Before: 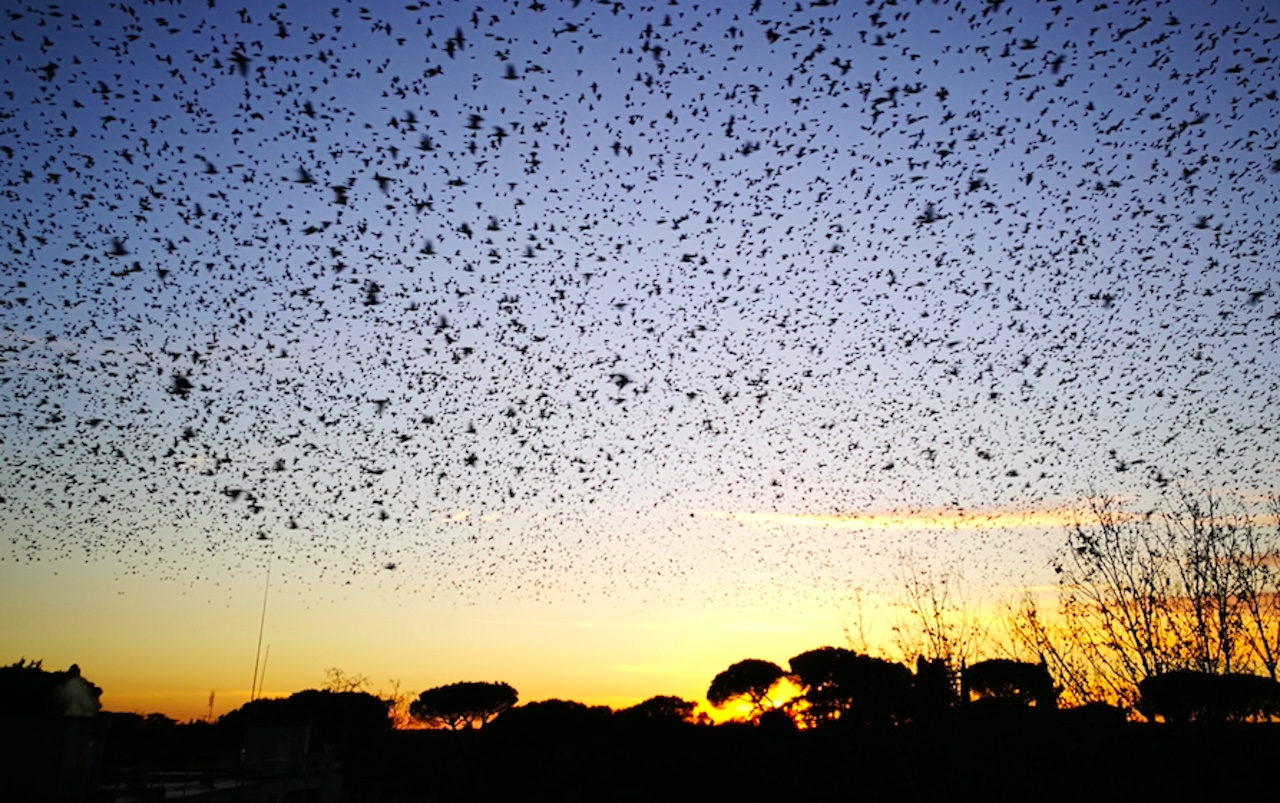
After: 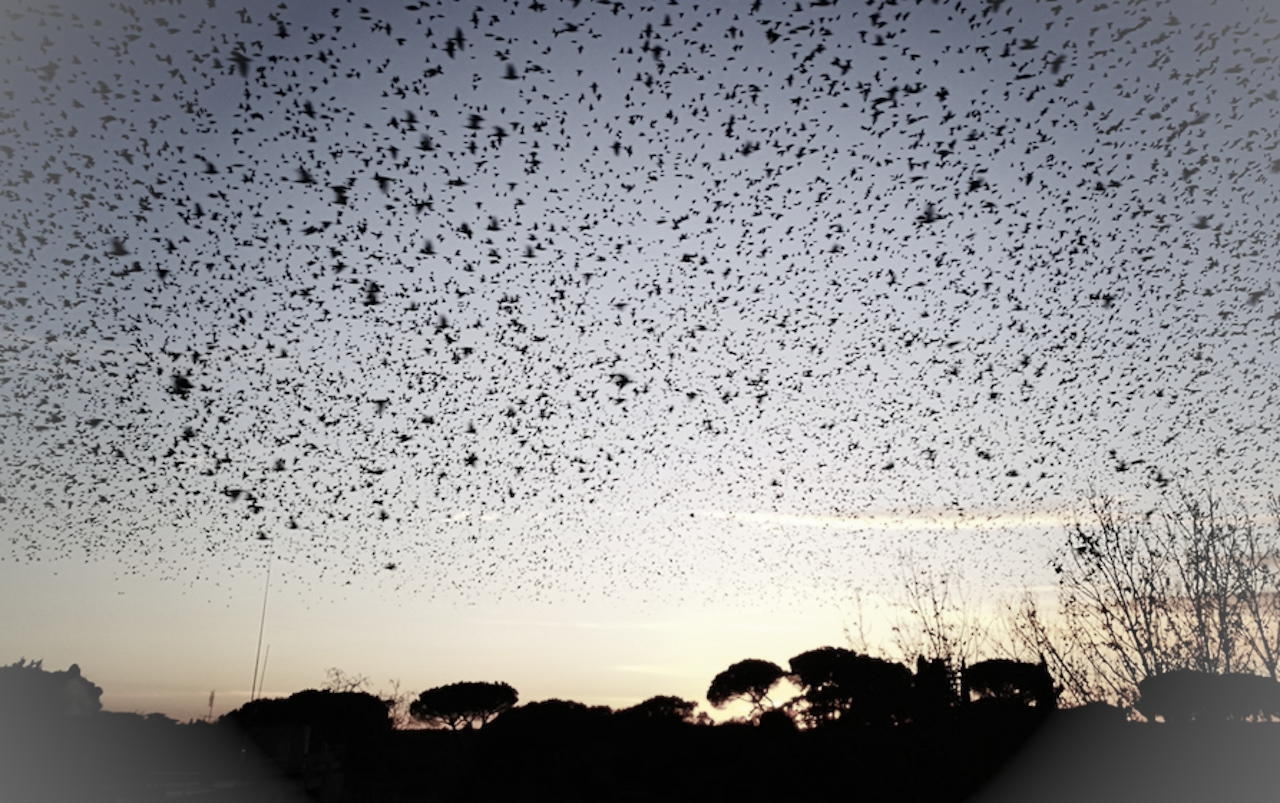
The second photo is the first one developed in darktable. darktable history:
color zones: curves: ch1 [(0, 0.34) (0.143, 0.164) (0.286, 0.152) (0.429, 0.176) (0.571, 0.173) (0.714, 0.188) (0.857, 0.199) (1, 0.34)]
tone equalizer: on, module defaults
vignetting: fall-off radius 92.91%, brightness 0.304, saturation 0.002
